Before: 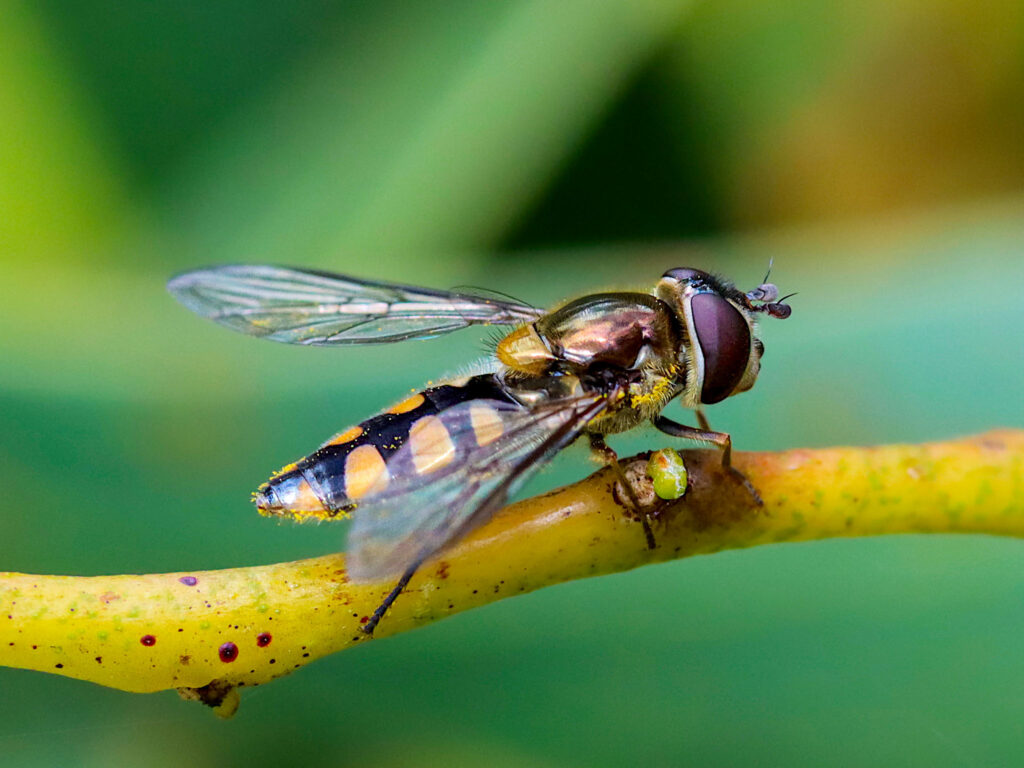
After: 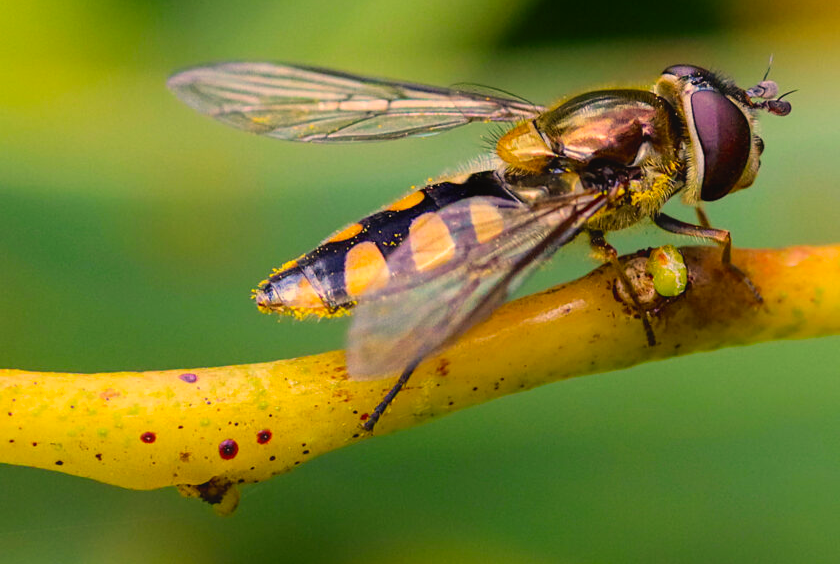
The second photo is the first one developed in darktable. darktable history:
crop: top 26.531%, right 17.959%
contrast equalizer: y [[0.439, 0.44, 0.442, 0.457, 0.493, 0.498], [0.5 ×6], [0.5 ×6], [0 ×6], [0 ×6]], mix 0.59
color correction: highlights a* 15, highlights b* 31.55
